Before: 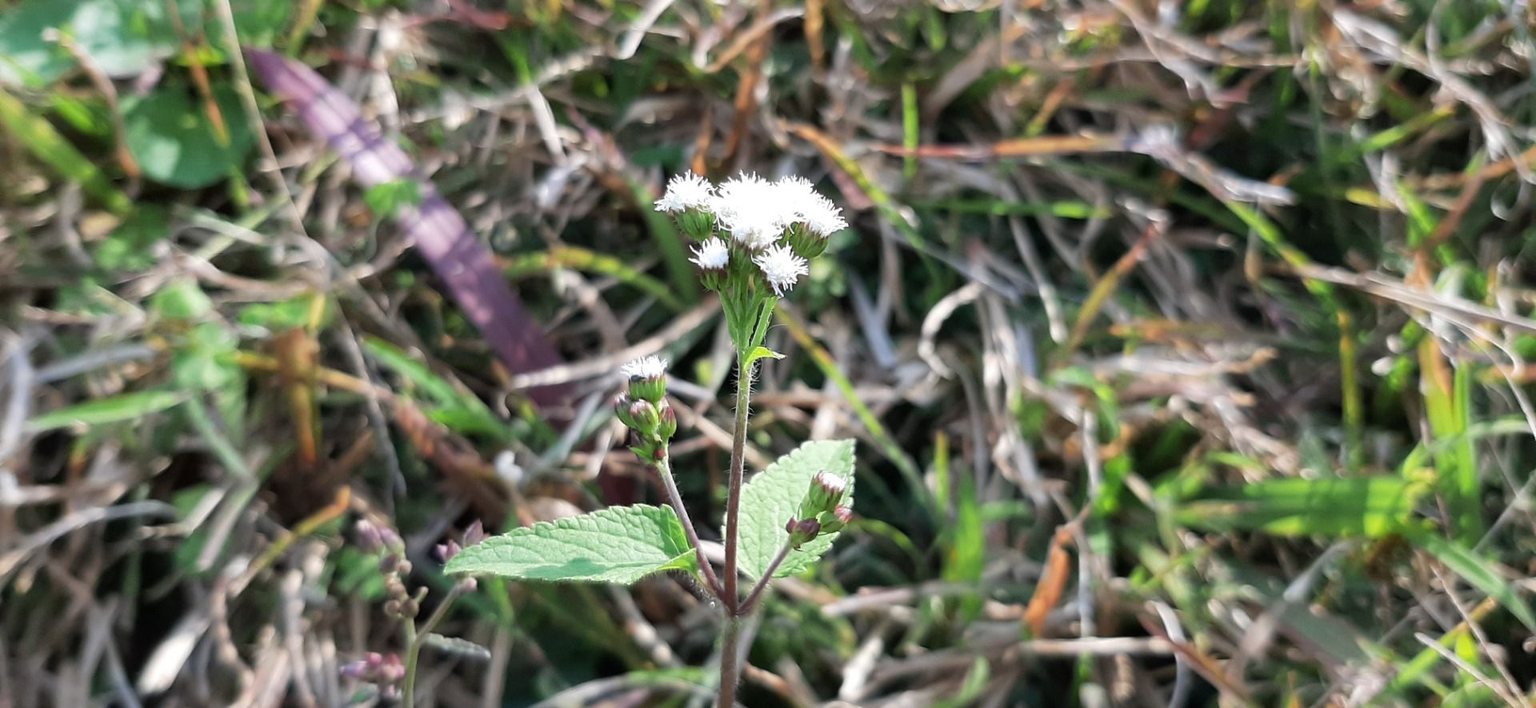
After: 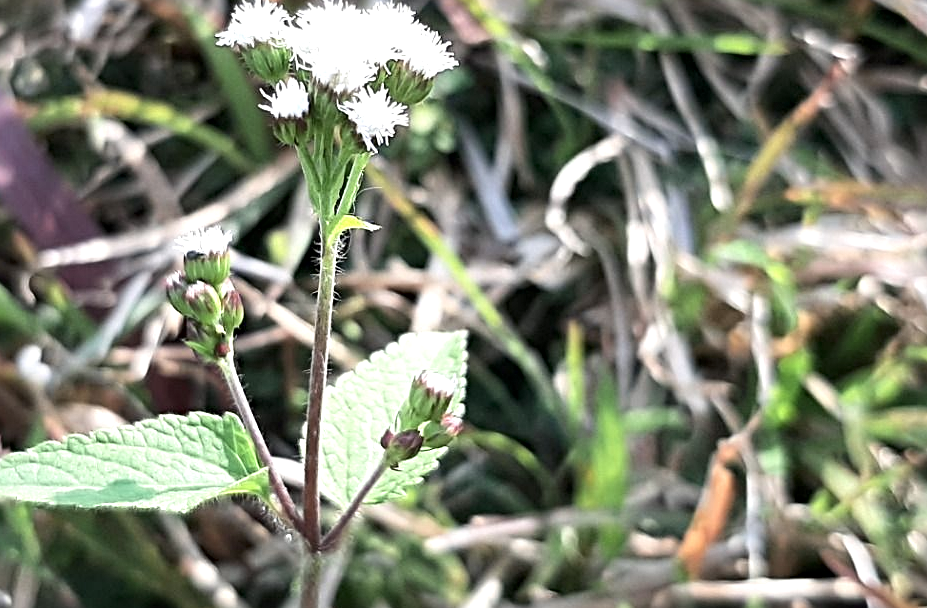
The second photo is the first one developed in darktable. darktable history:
sharpen: radius 4
exposure: black level correction 0.001, exposure 0.5 EV, compensate exposure bias true, compensate highlight preservation false
crop: left 31.379%, top 24.658%, right 20.326%, bottom 6.628%
contrast brightness saturation: contrast 0.11, saturation -0.17
